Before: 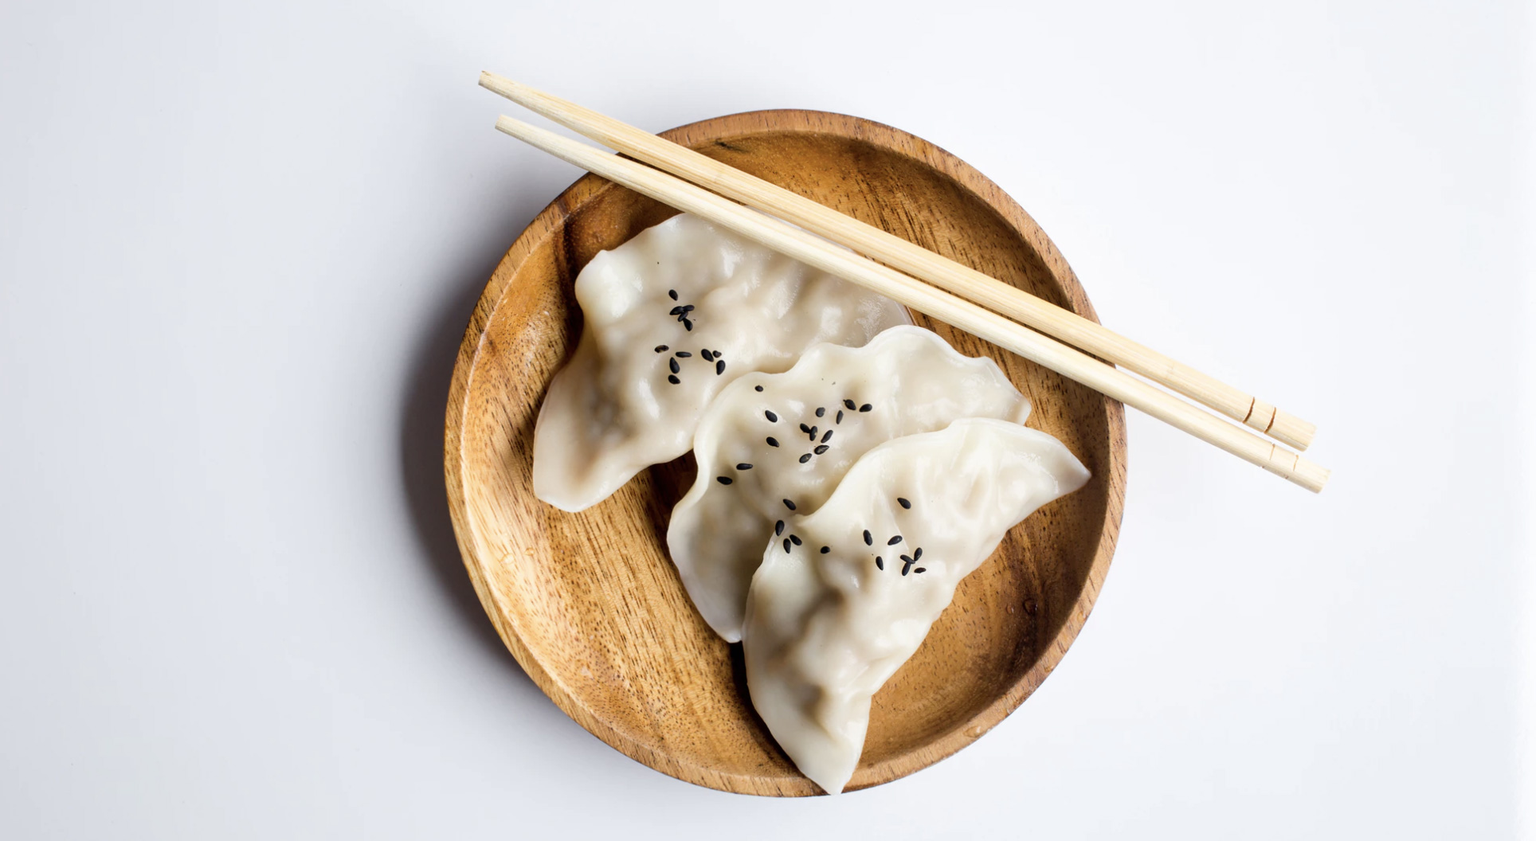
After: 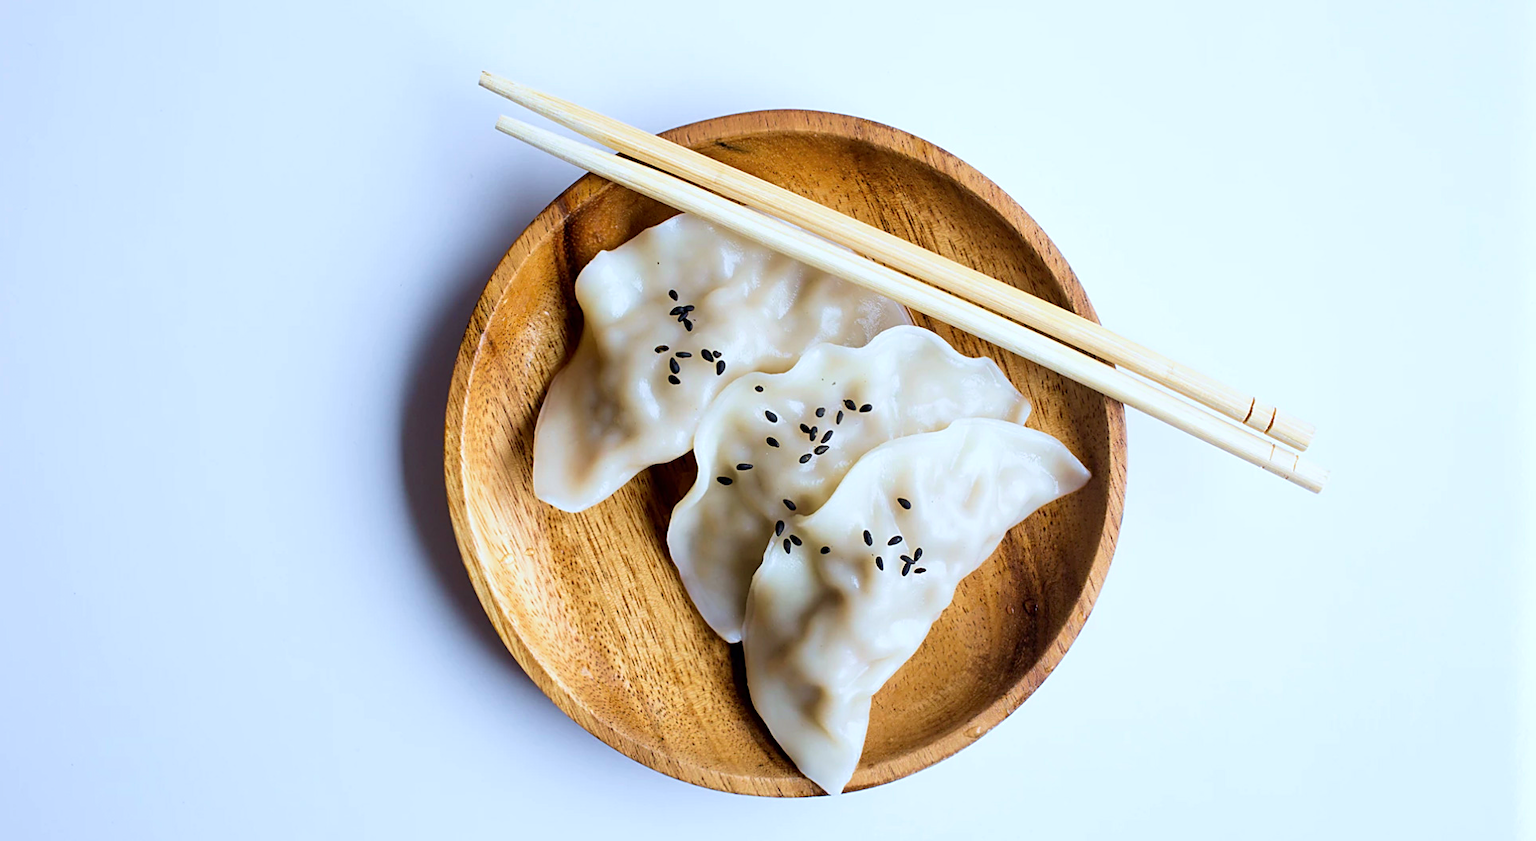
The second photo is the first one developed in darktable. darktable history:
color calibration: x 0.37, y 0.382, temperature 4313.32 K
sharpen: on, module defaults
velvia: on, module defaults
color correction: saturation 1.32
